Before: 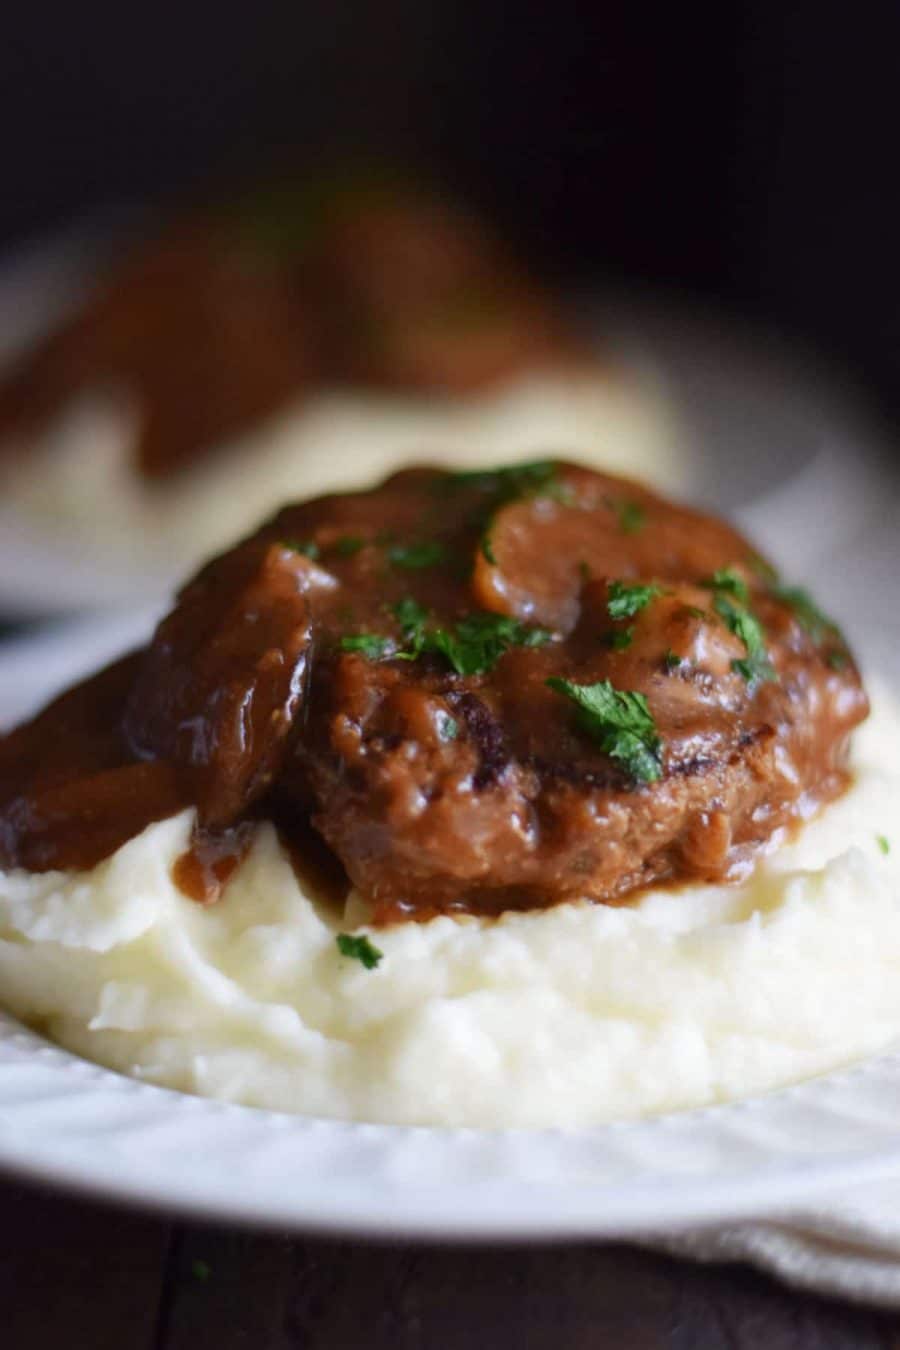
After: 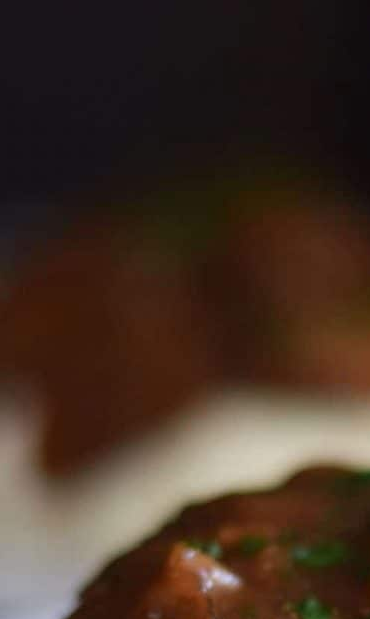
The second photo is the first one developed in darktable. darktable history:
crop and rotate: left 10.852%, top 0.113%, right 47.996%, bottom 53.979%
